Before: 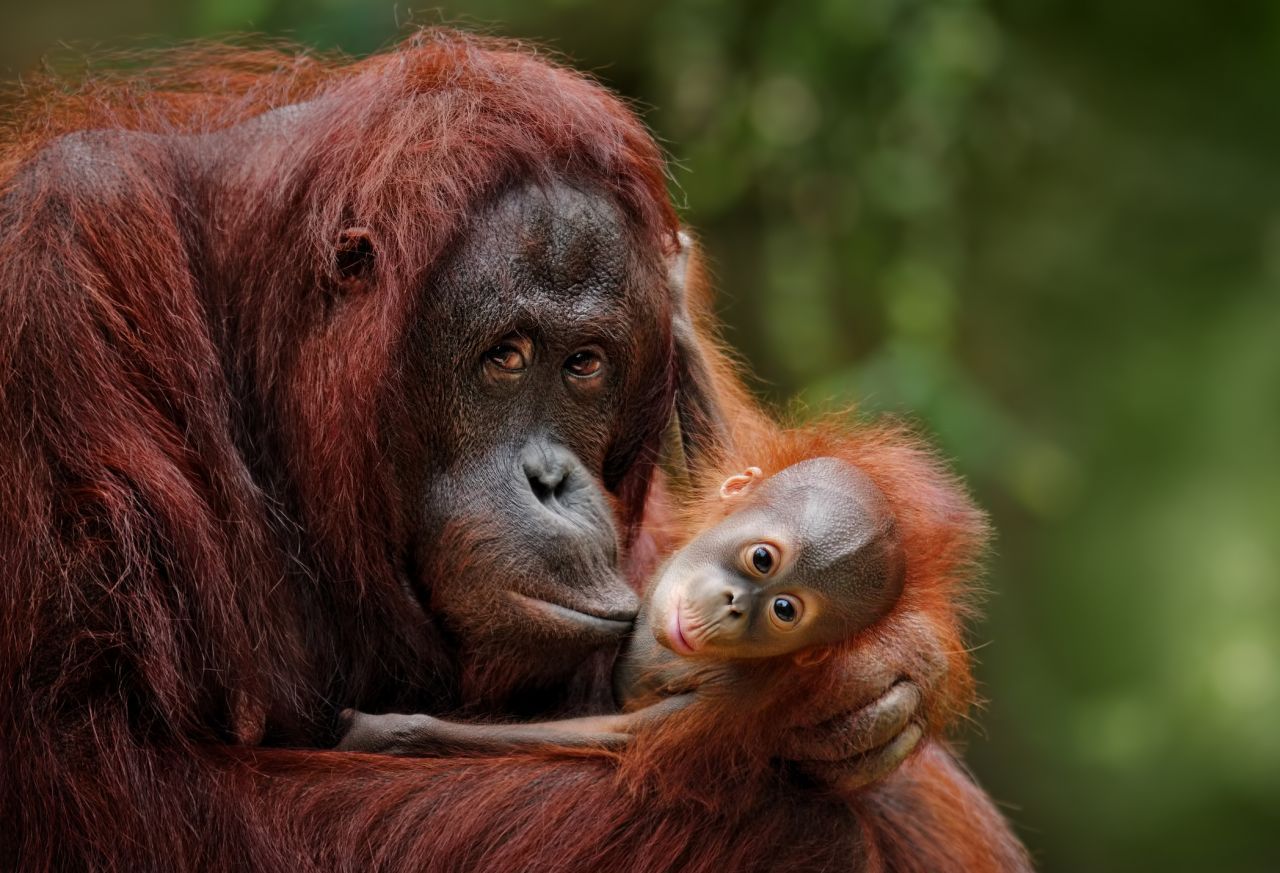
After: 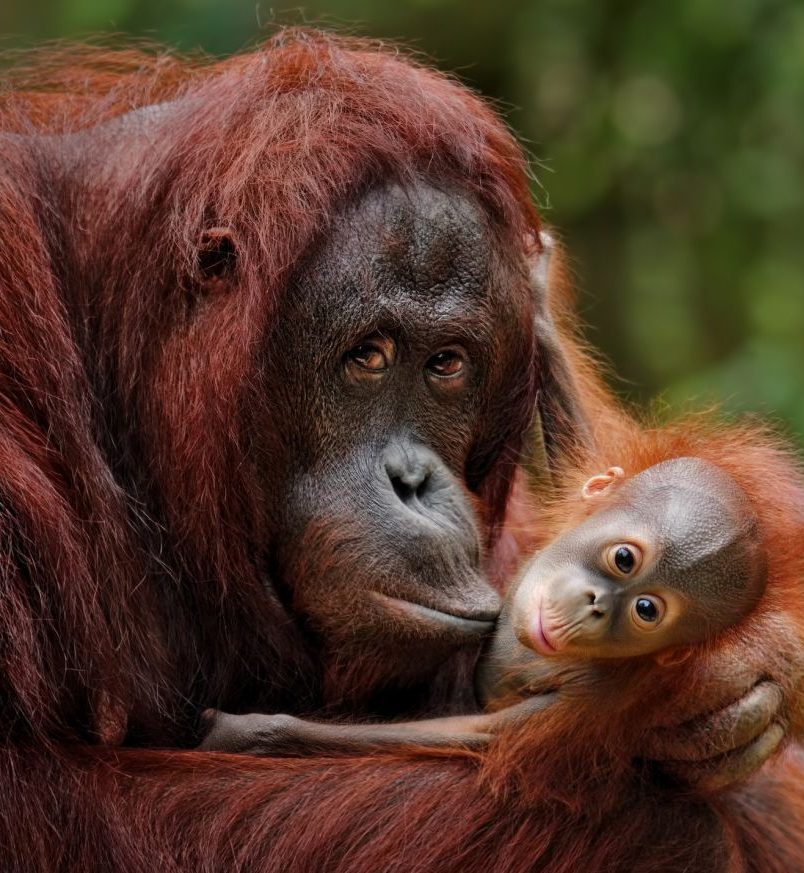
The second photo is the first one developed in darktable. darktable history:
crop: left 10.787%, right 26.333%
